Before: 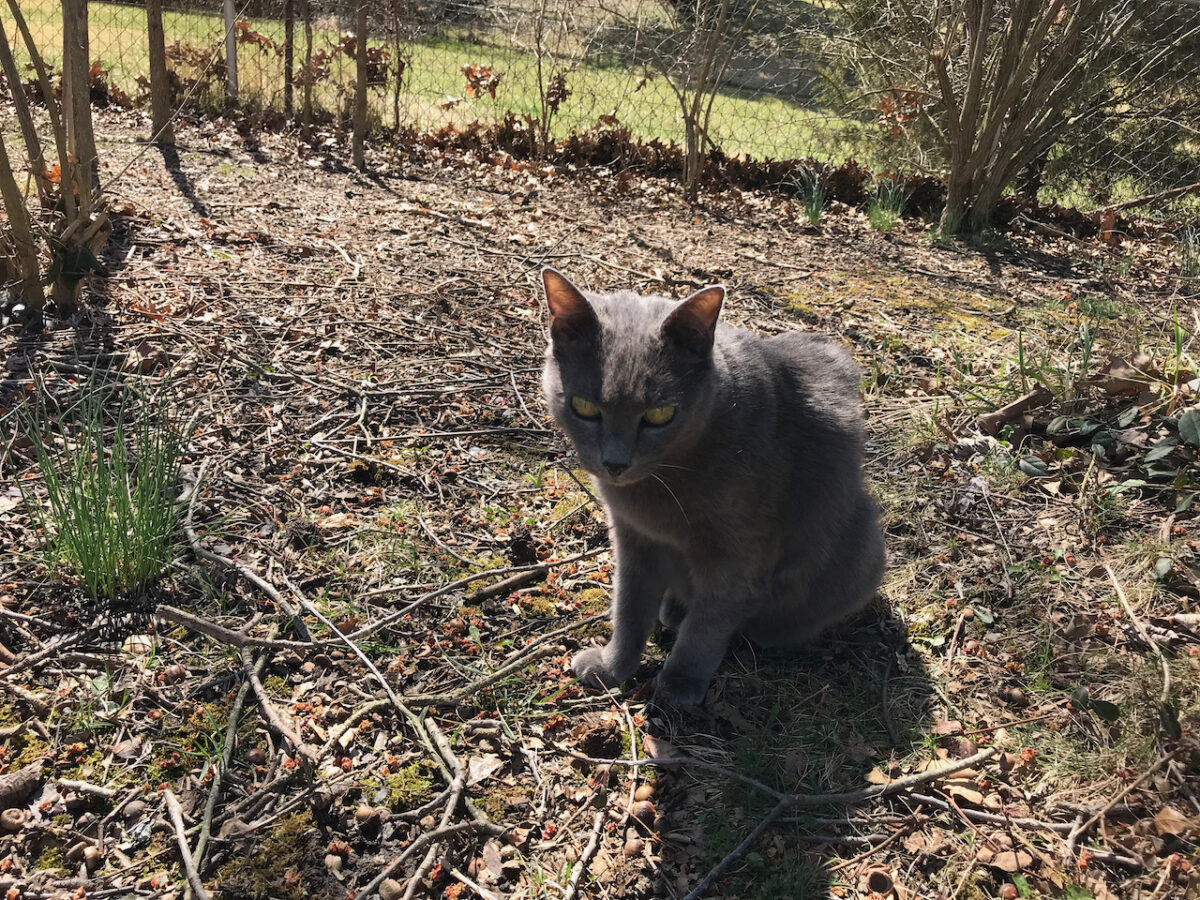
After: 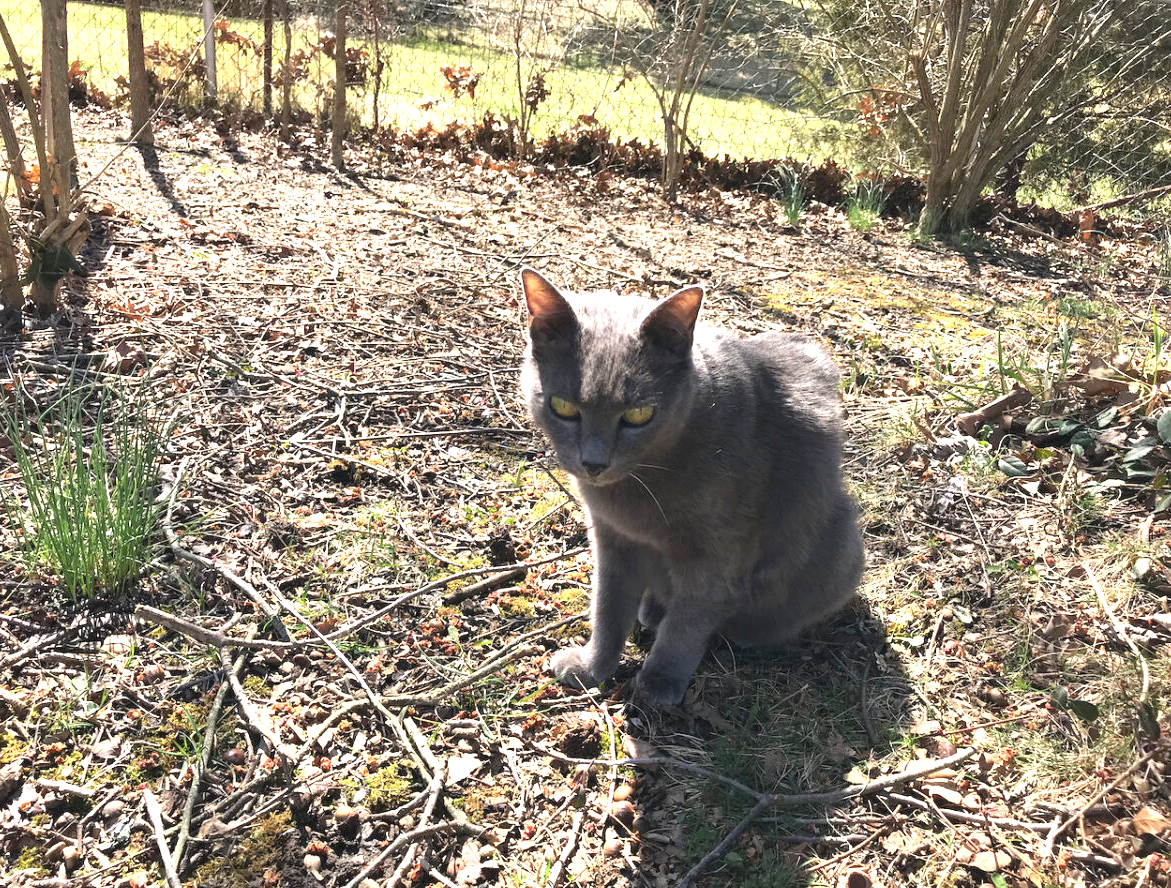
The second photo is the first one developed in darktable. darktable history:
exposure: black level correction 0, exposure 1.198 EV, compensate exposure bias true, compensate highlight preservation false
crop and rotate: left 1.774%, right 0.633%, bottom 1.28%
